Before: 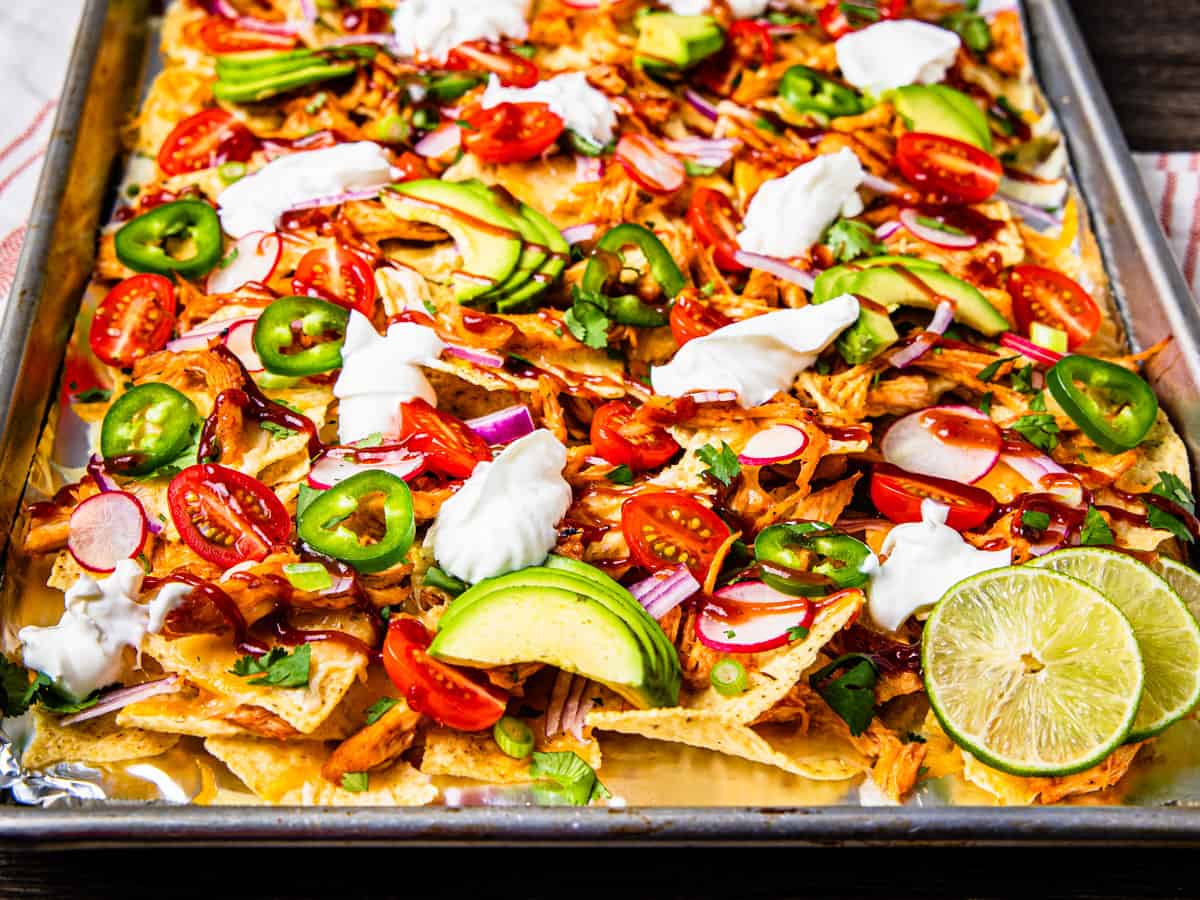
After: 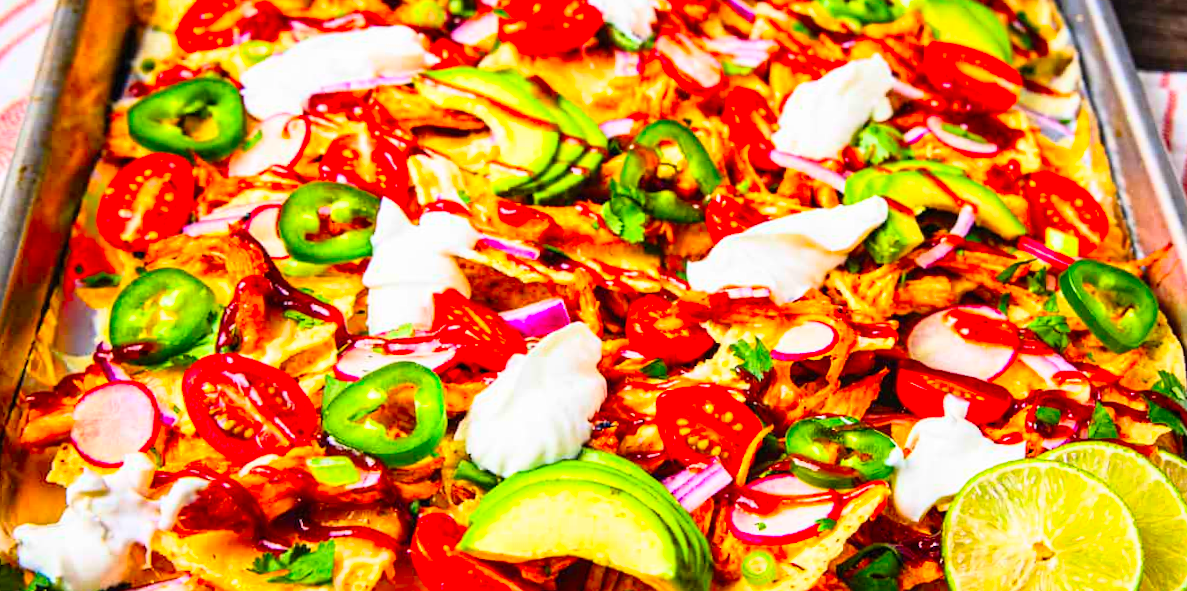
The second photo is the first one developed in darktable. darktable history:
rotate and perspective: rotation 0.679°, lens shift (horizontal) 0.136, crop left 0.009, crop right 0.991, crop top 0.078, crop bottom 0.95
contrast brightness saturation: contrast 0.2, brightness 0.2, saturation 0.8
crop and rotate: top 8.293%, bottom 20.996%
